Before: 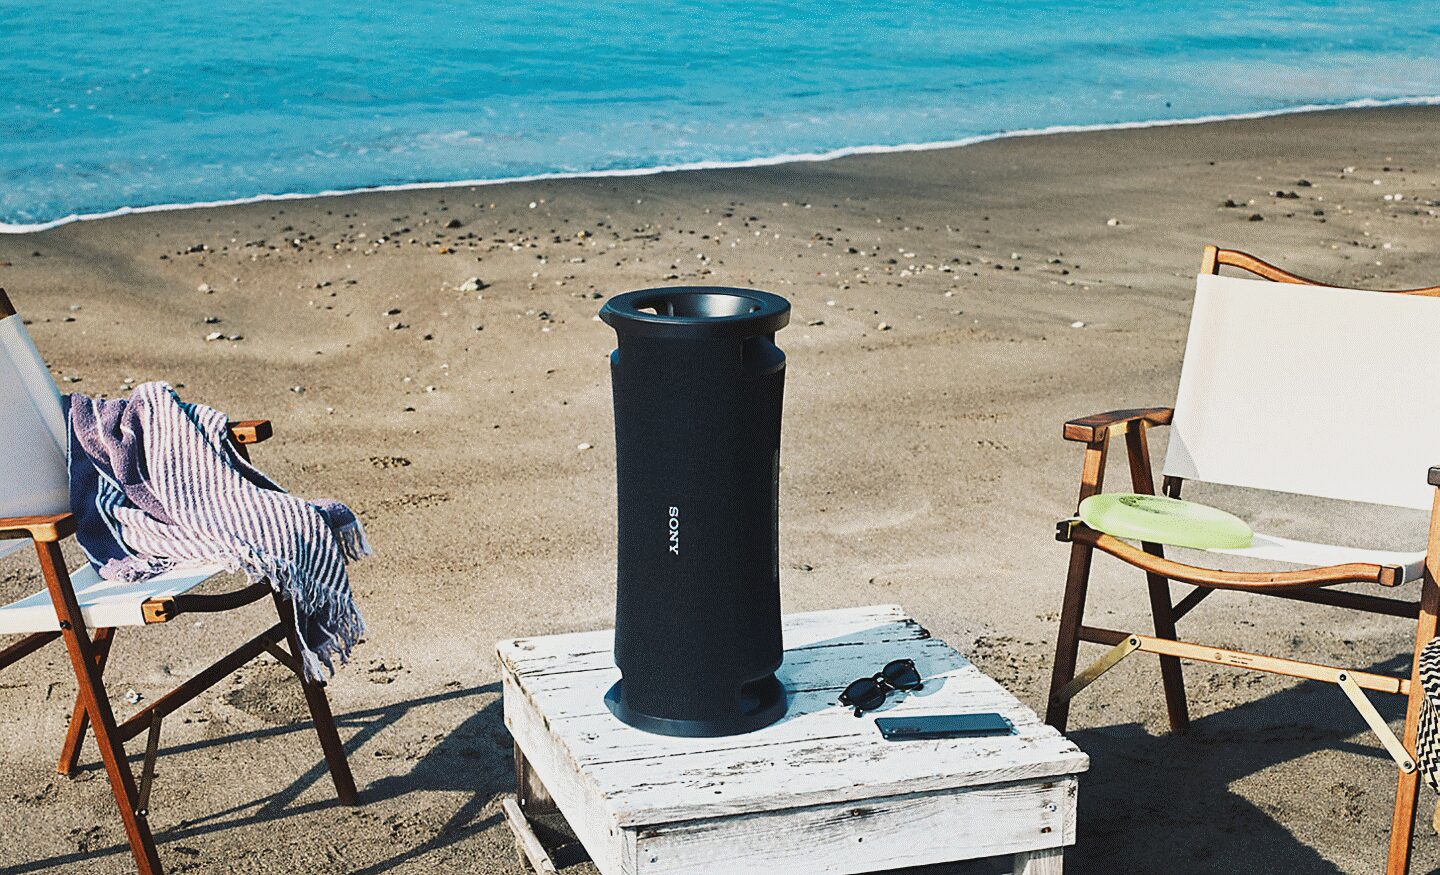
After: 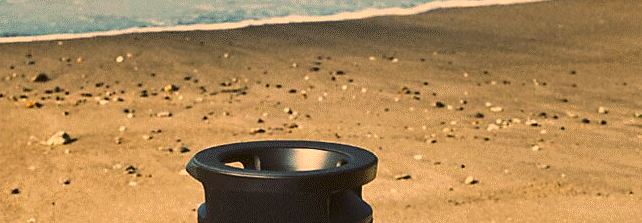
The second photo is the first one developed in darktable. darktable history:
tone equalizer: -7 EV 0.139 EV, smoothing diameter 2.22%, edges refinement/feathering 24.36, mask exposure compensation -1.57 EV, filter diffusion 5
color correction: highlights a* 18.29, highlights b* 35.75, shadows a* 1.51, shadows b* 6.27, saturation 1.02
shadows and highlights: shadows -71.86, highlights 36.12, soften with gaussian
crop: left 28.745%, top 16.79%, right 26.606%, bottom 57.682%
